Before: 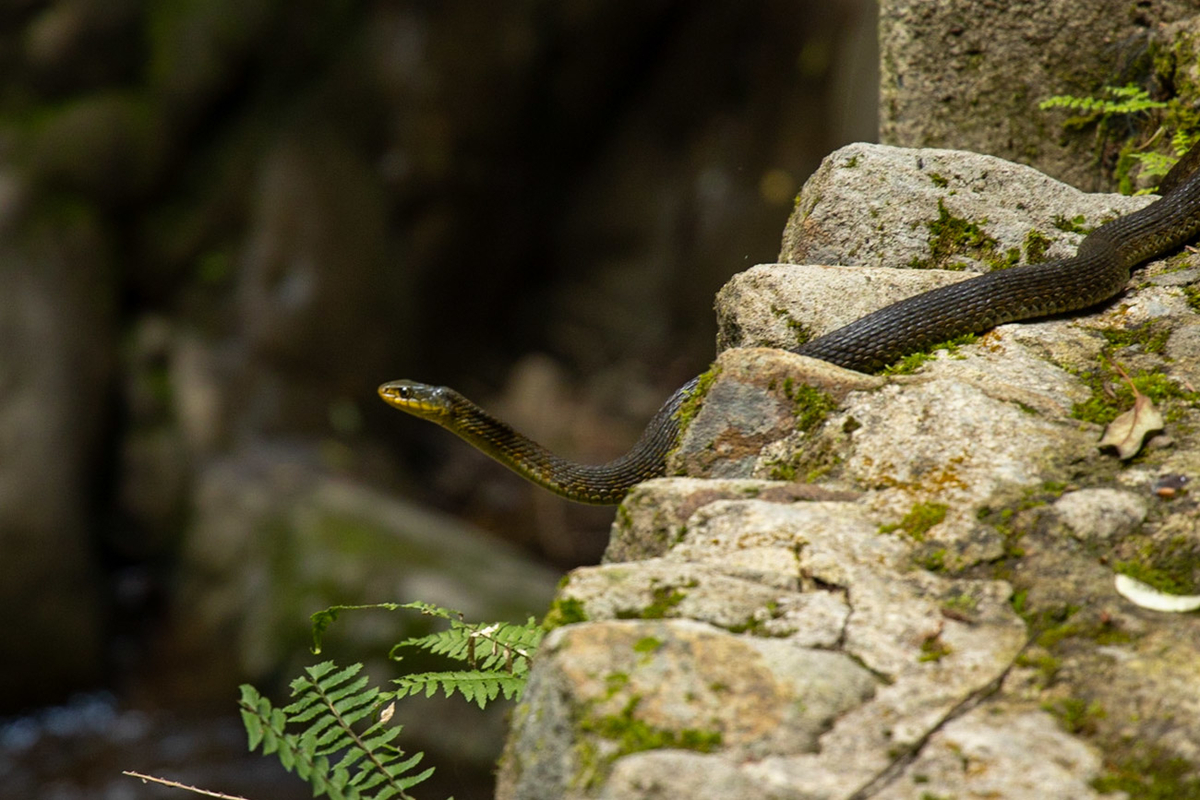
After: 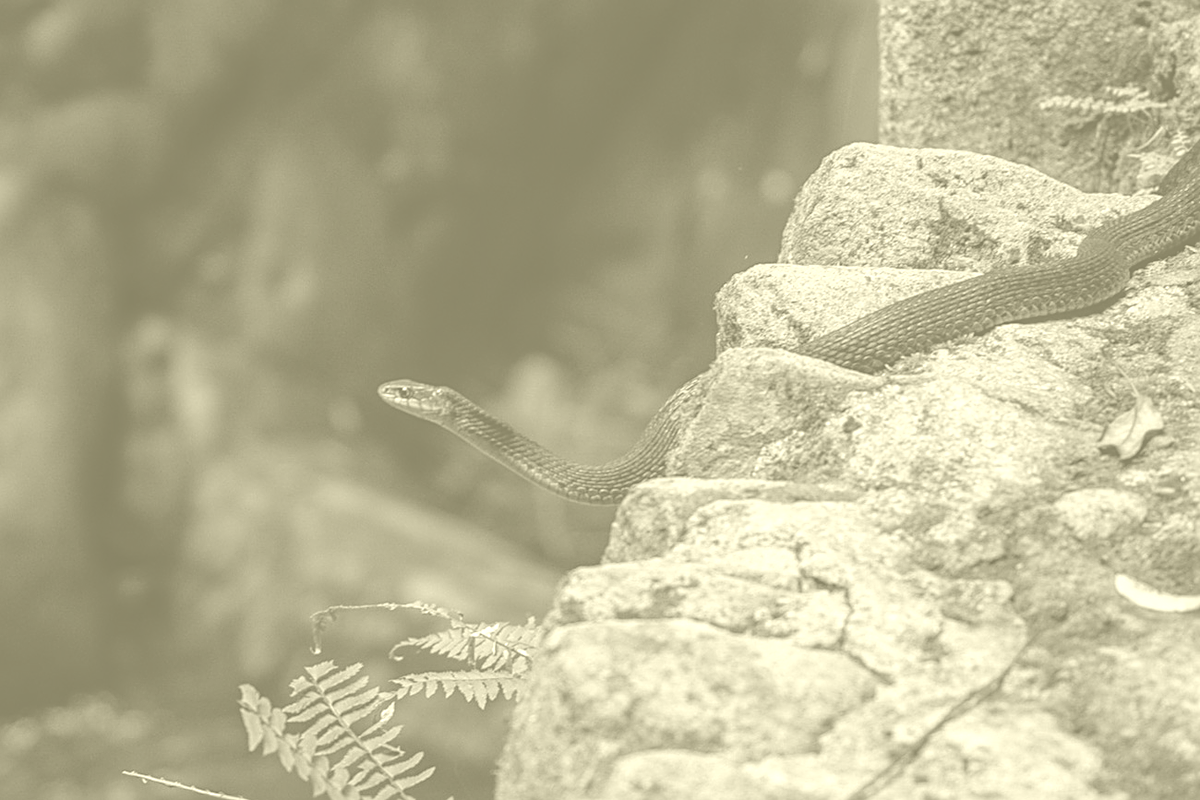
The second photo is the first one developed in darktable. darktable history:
local contrast: on, module defaults
sharpen: on, module defaults
colorize: hue 43.2°, saturation 40%, version 1
